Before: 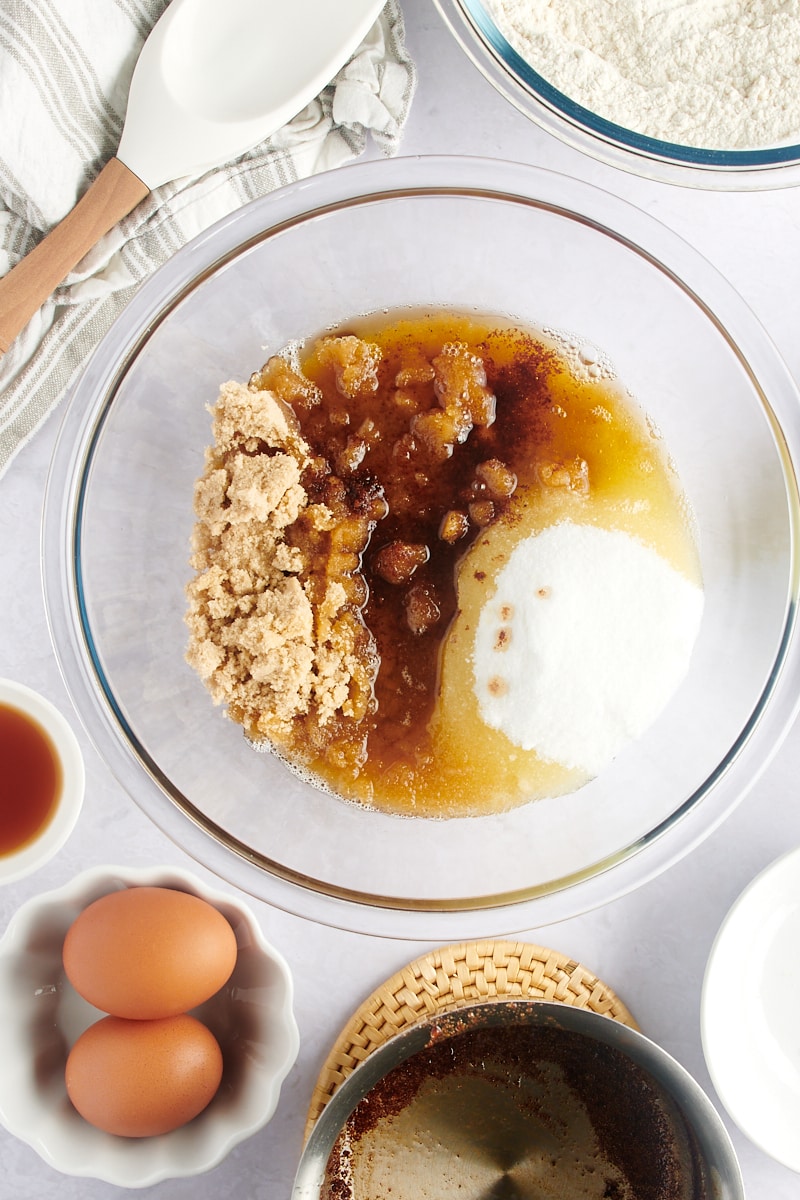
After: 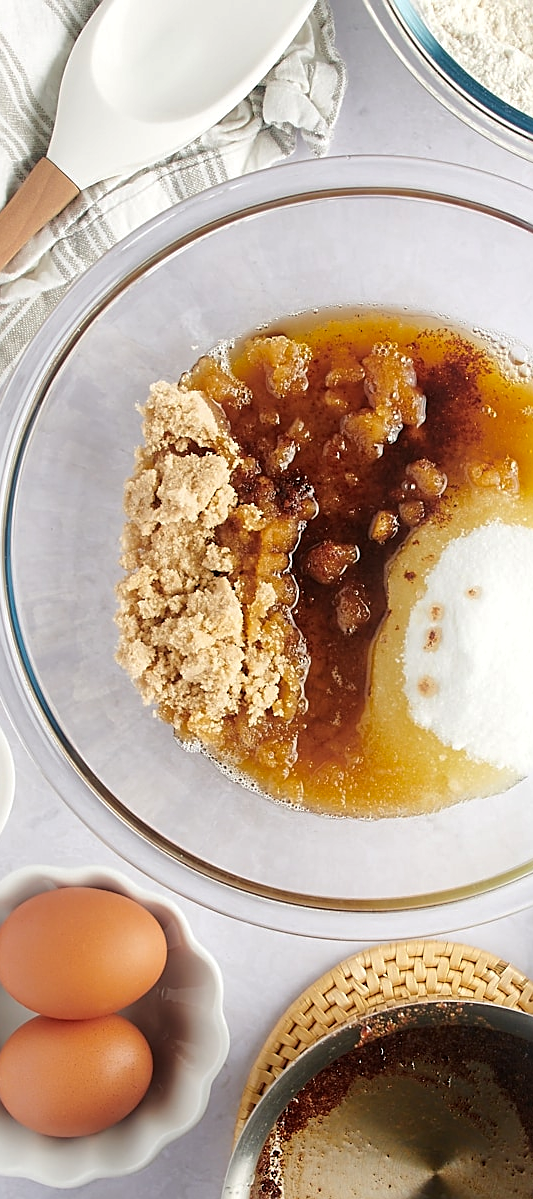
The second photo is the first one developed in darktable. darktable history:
sharpen: on, module defaults
color balance: on, module defaults
shadows and highlights: shadows 10, white point adjustment 1, highlights -40
crop and rotate: left 8.786%, right 24.548%
